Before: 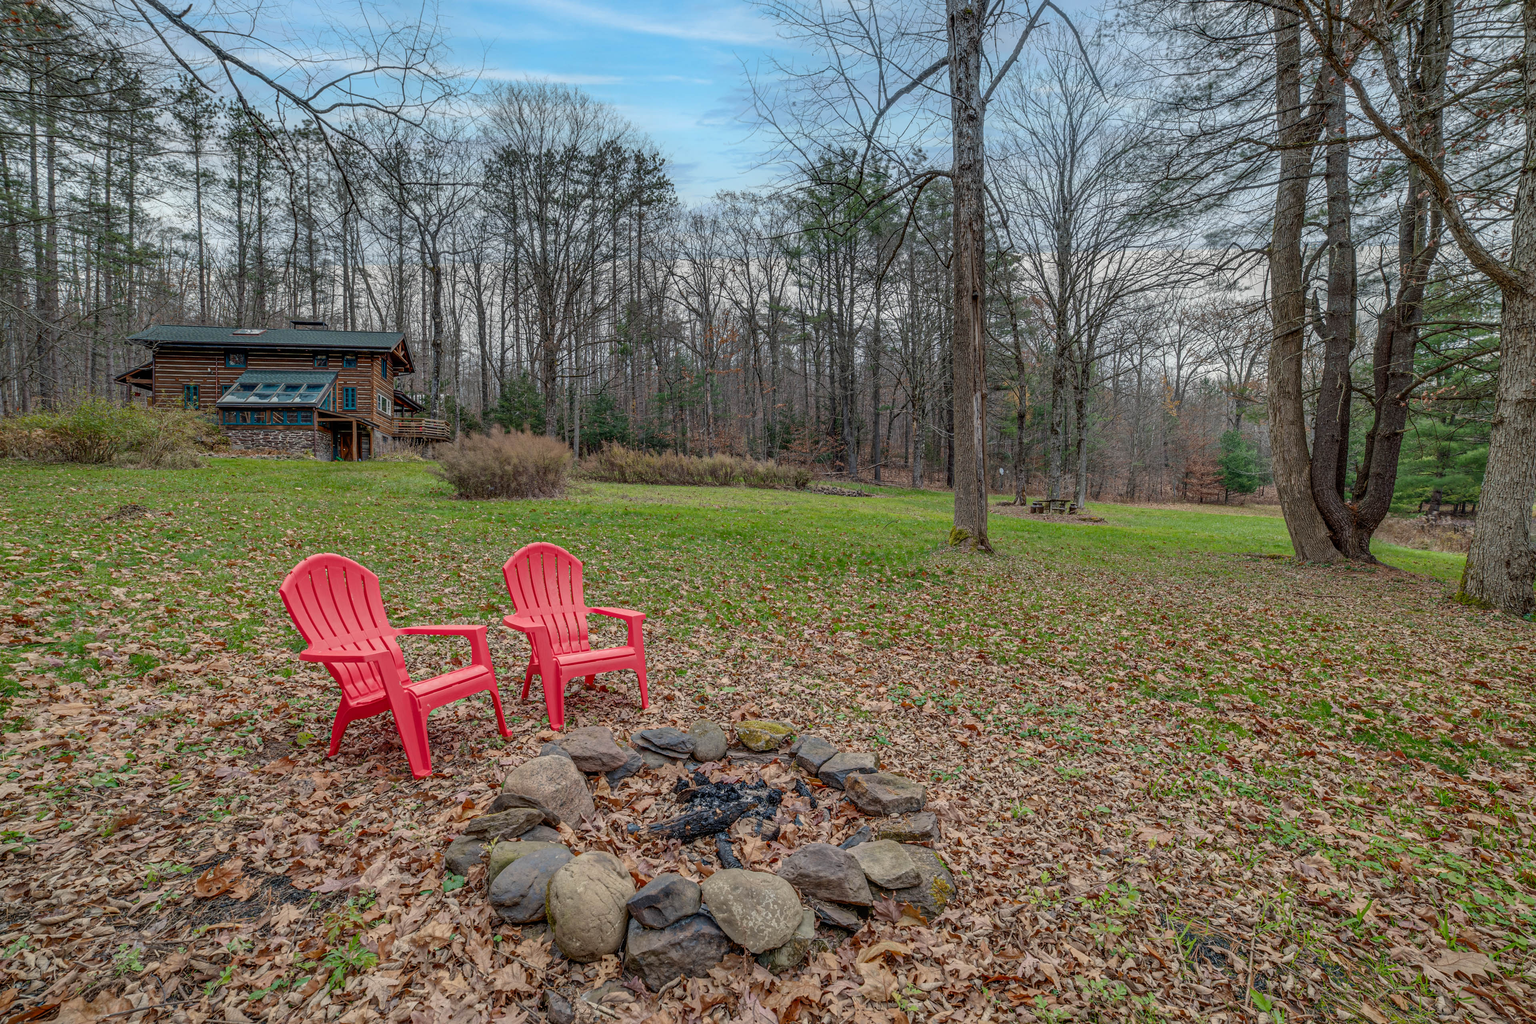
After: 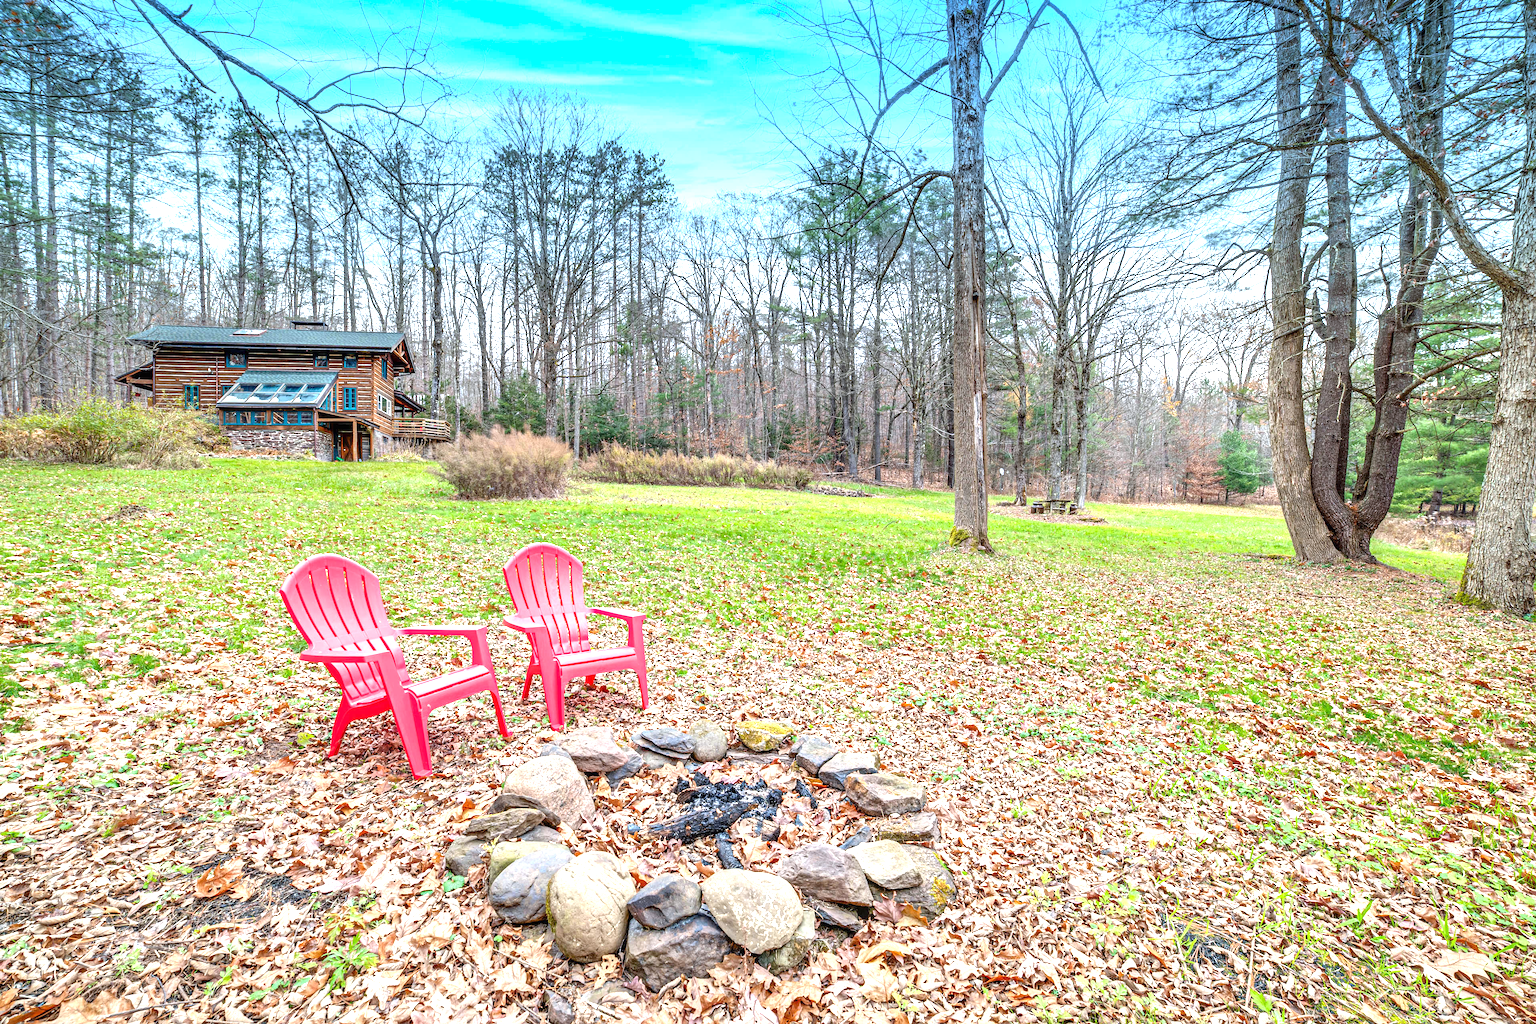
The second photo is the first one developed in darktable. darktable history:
exposure: exposure 2.003 EV, compensate highlight preservation false
graduated density: density 2.02 EV, hardness 44%, rotation 0.374°, offset 8.21, hue 208.8°, saturation 97%
white balance: red 0.976, blue 1.04
